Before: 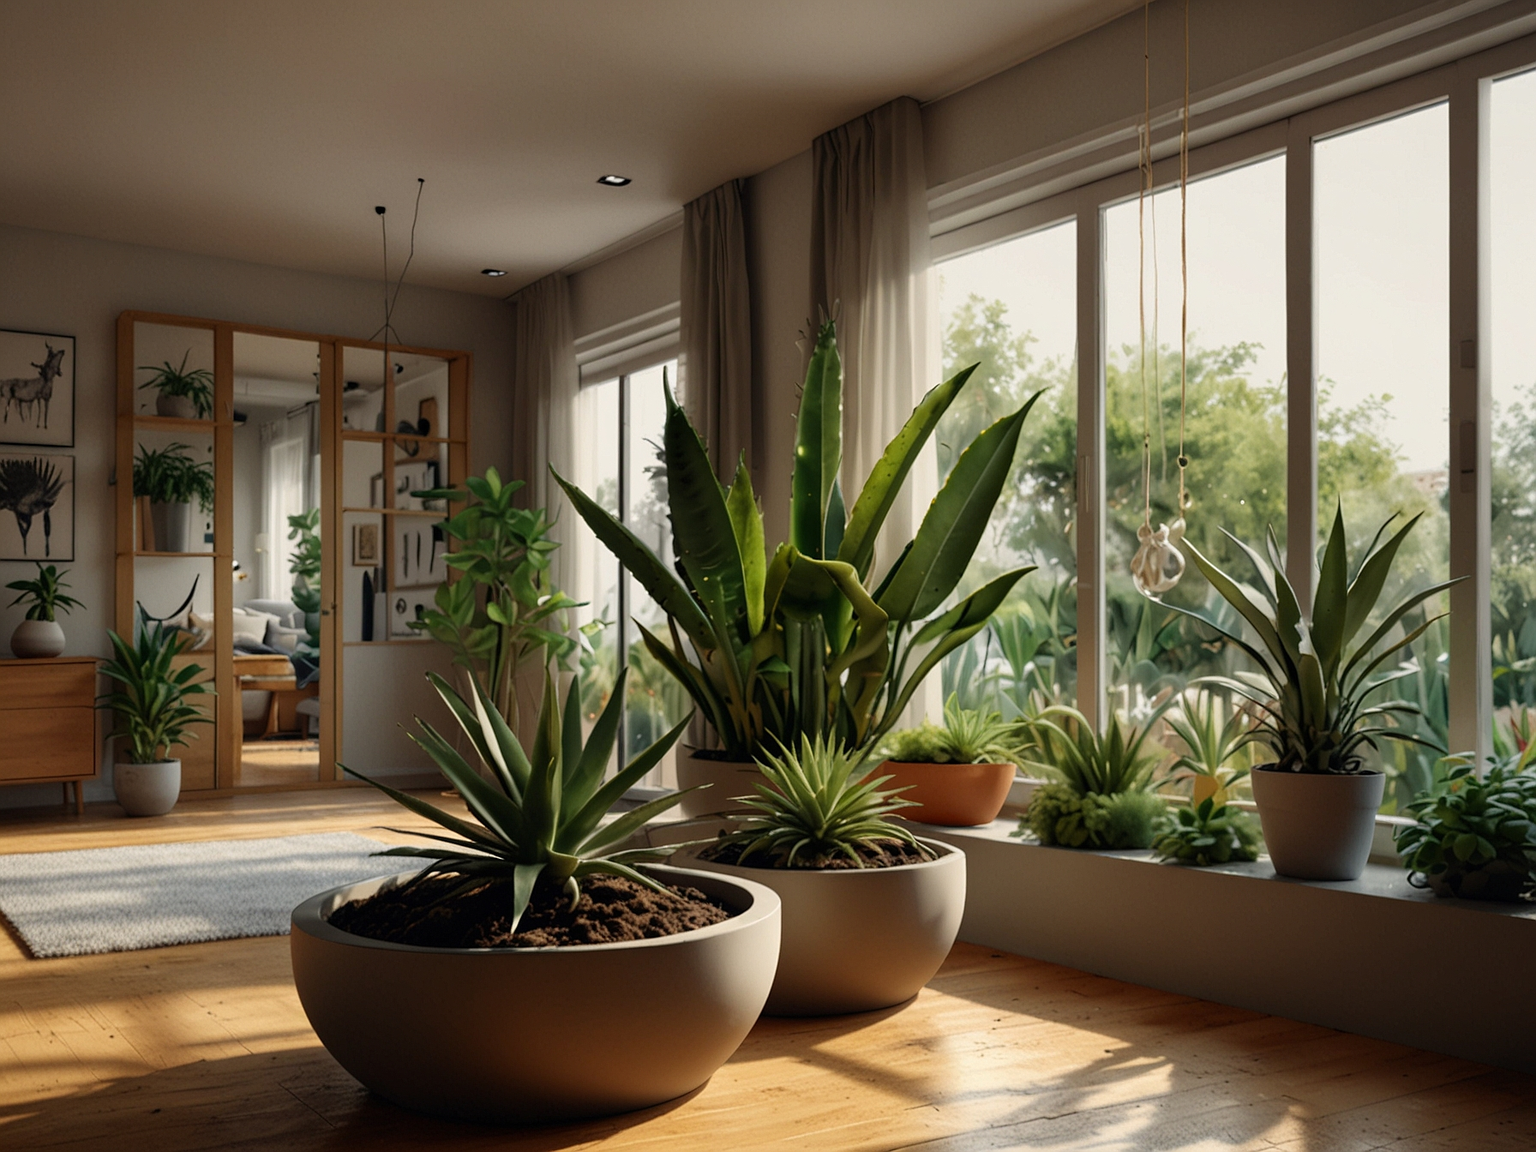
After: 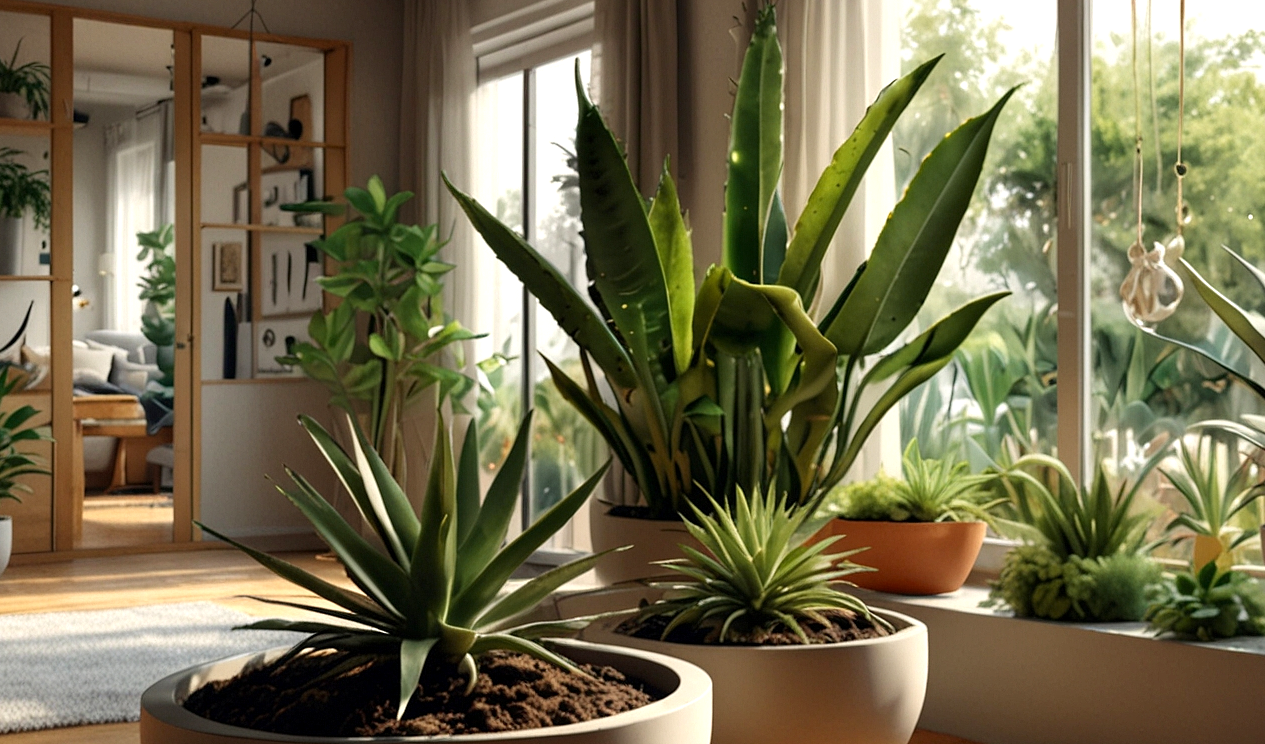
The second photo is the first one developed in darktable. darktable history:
exposure: black level correction 0.001, exposure 0.499 EV, compensate exposure bias true, compensate highlight preservation false
crop: left 11.118%, top 27.491%, right 18.269%, bottom 17.132%
